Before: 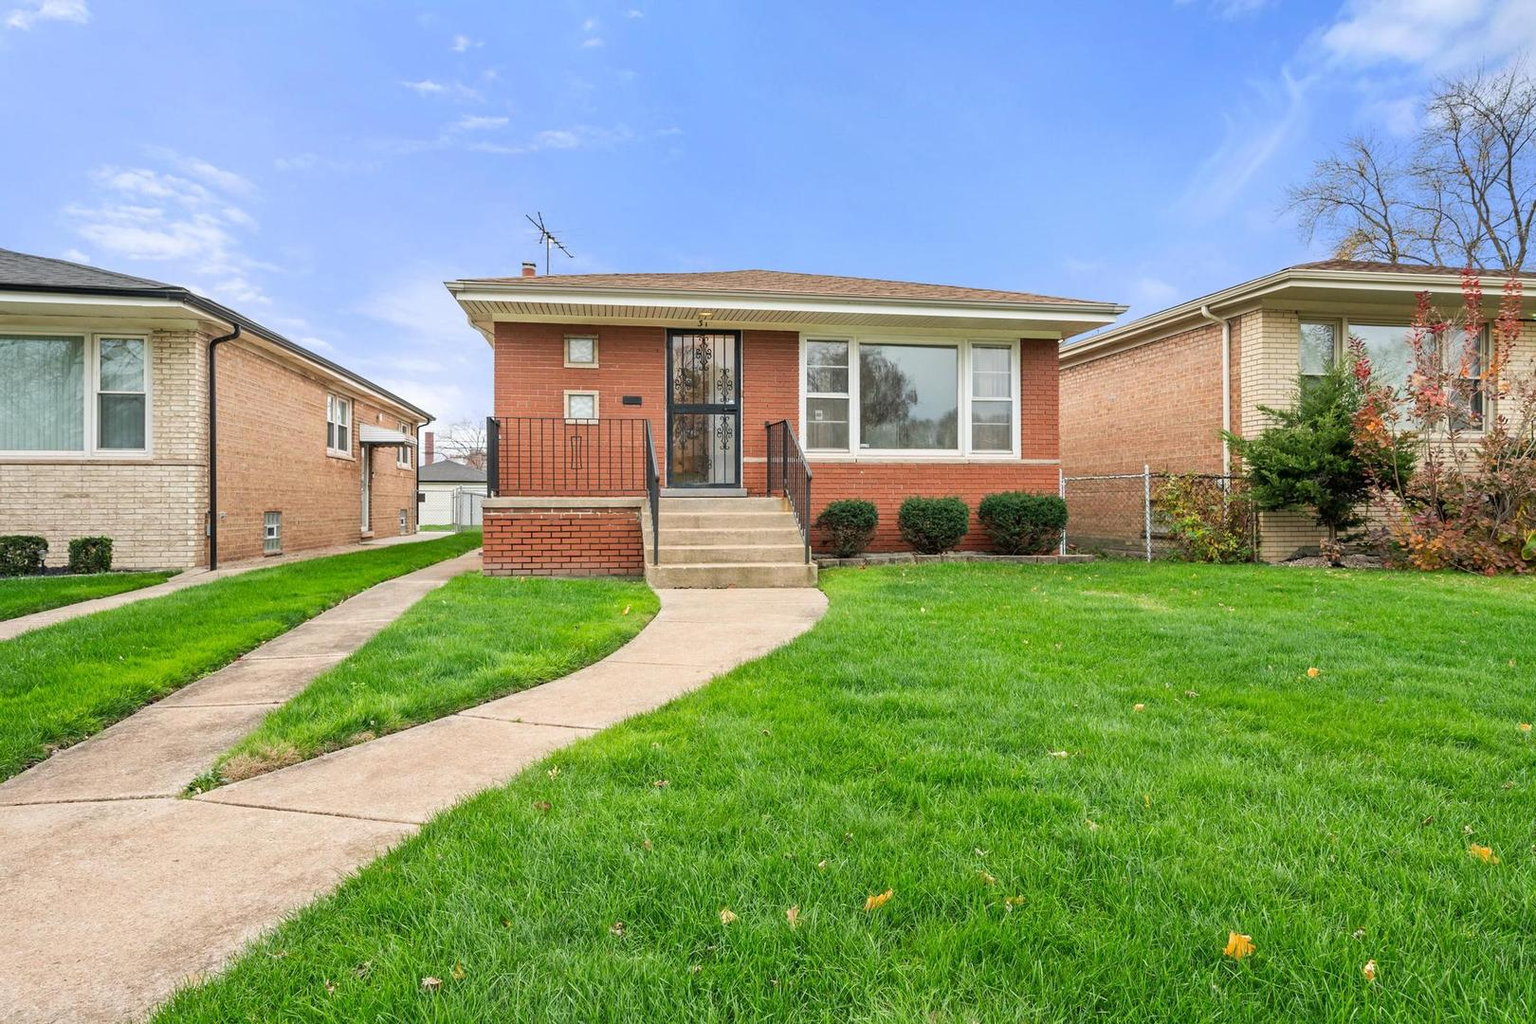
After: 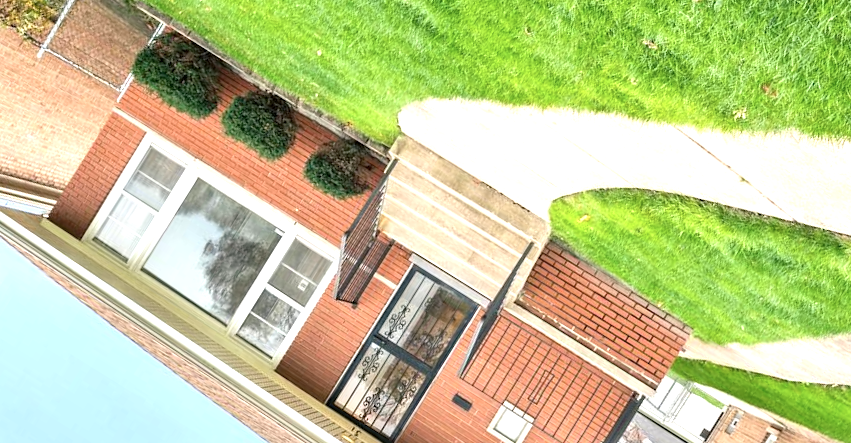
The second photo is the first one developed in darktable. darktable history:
exposure: black level correction 0.001, exposure 1 EV, compensate highlight preservation false
contrast brightness saturation: contrast 0.058, brightness -0.009, saturation -0.238
color balance rgb: shadows lift › chroma 2.037%, shadows lift › hue 184.83°, perceptual saturation grading › global saturation 14.887%
crop and rotate: angle 147.94°, left 9.158%, top 15.572%, right 4.458%, bottom 16.969%
